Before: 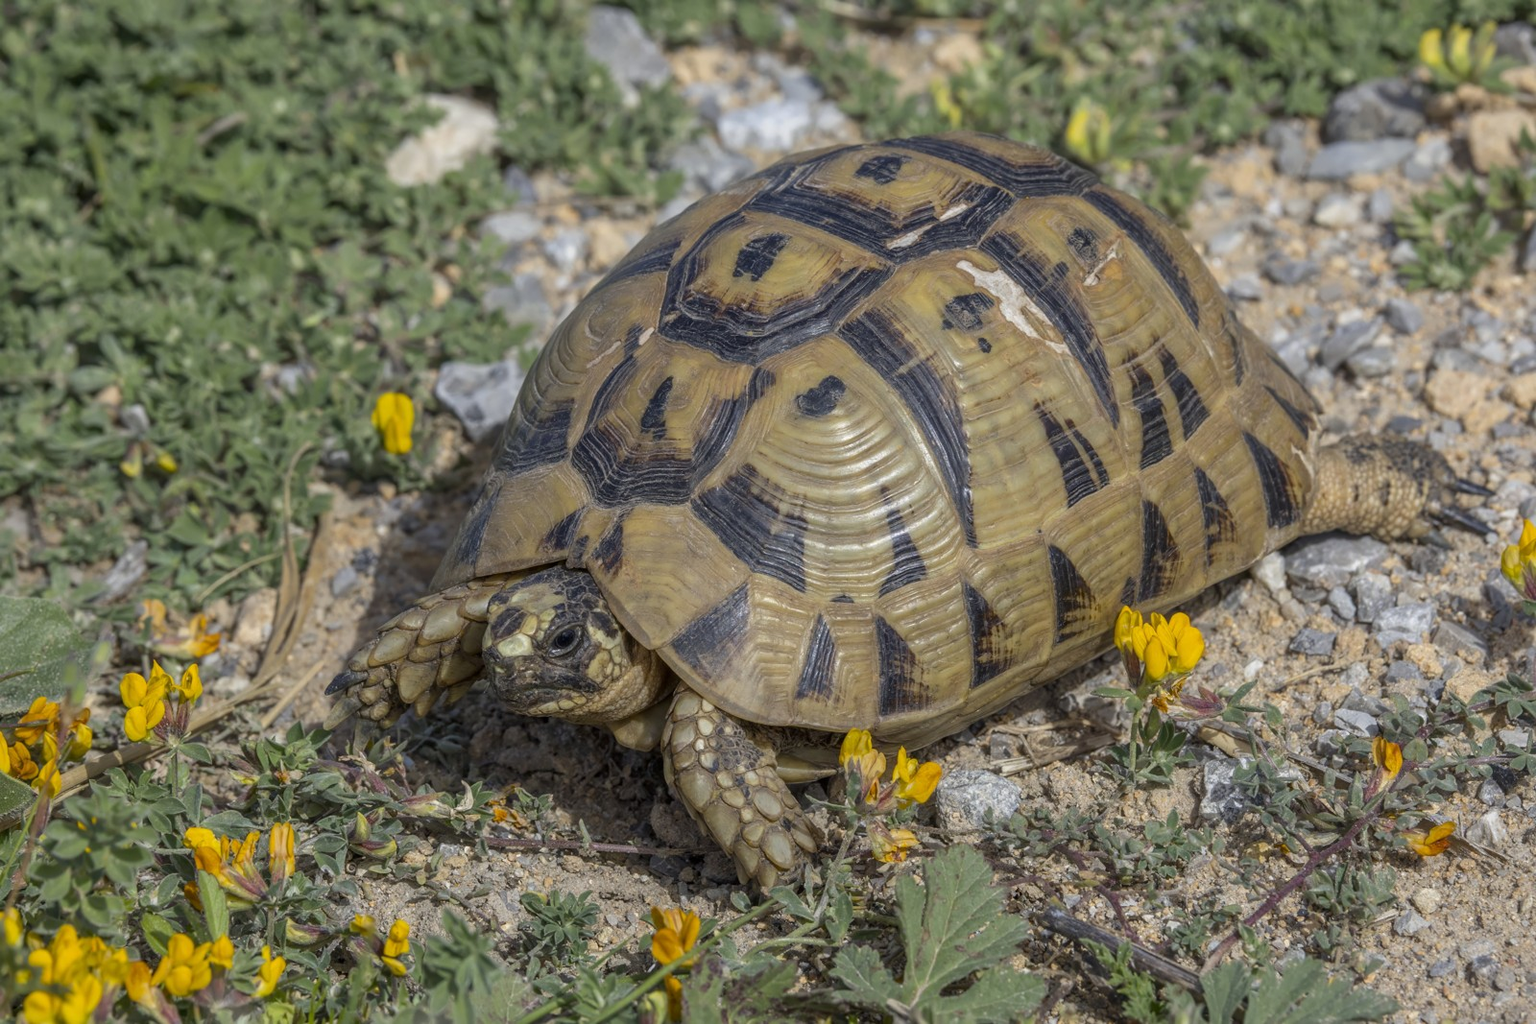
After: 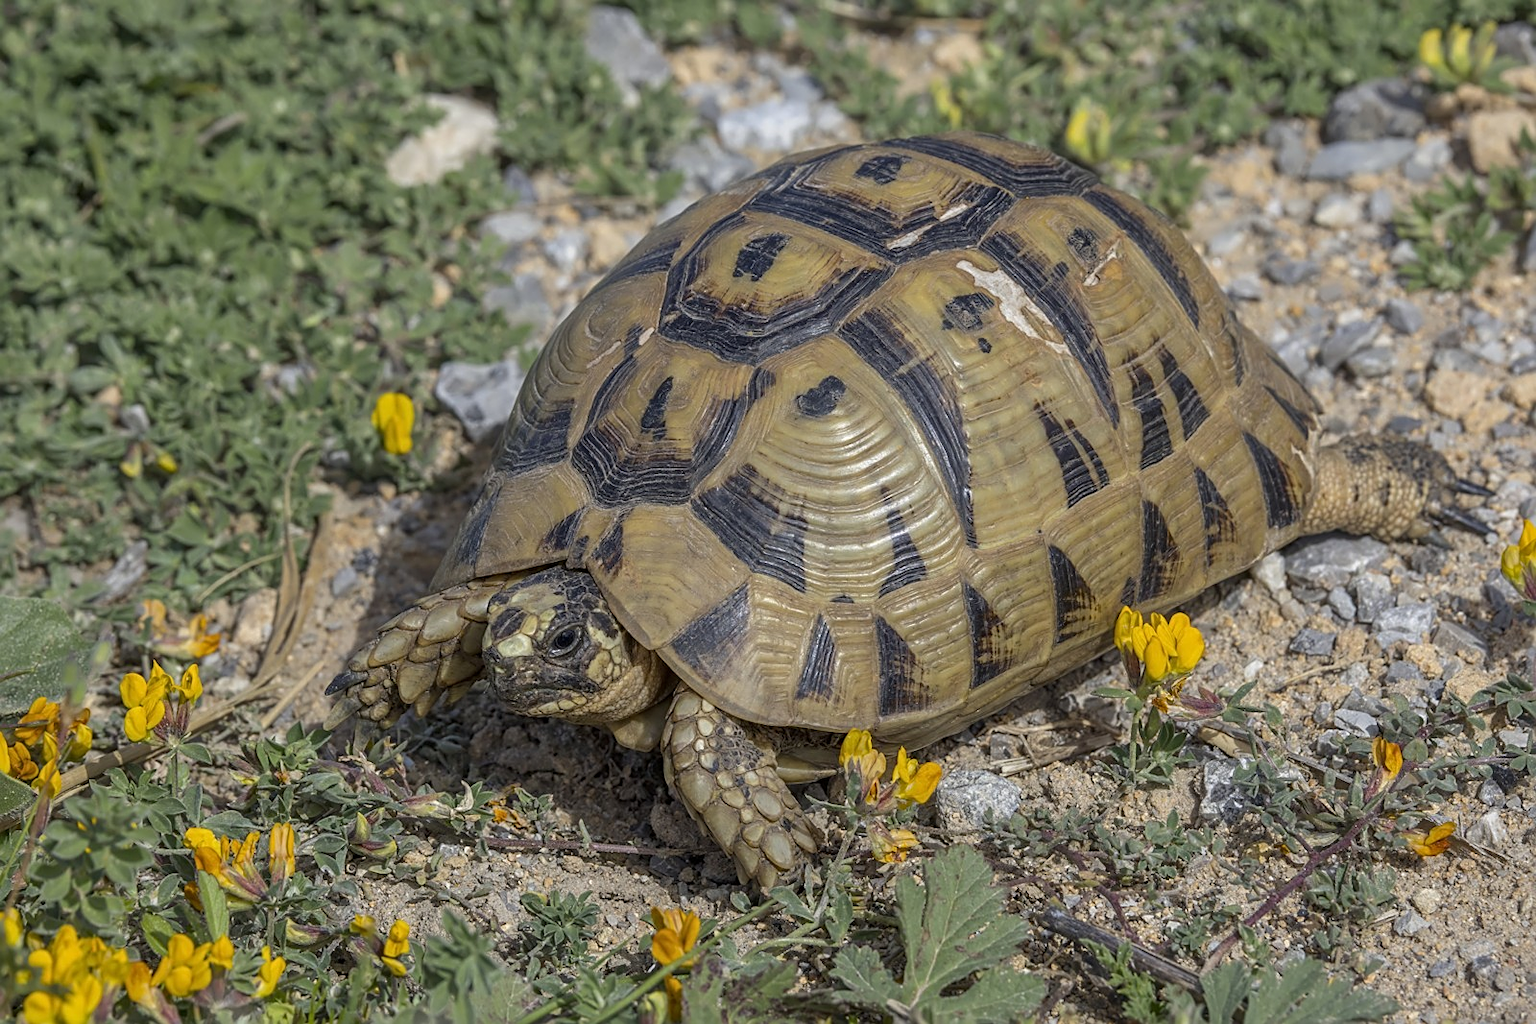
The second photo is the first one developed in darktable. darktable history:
shadows and highlights: low approximation 0.01, soften with gaussian
sharpen: on, module defaults
